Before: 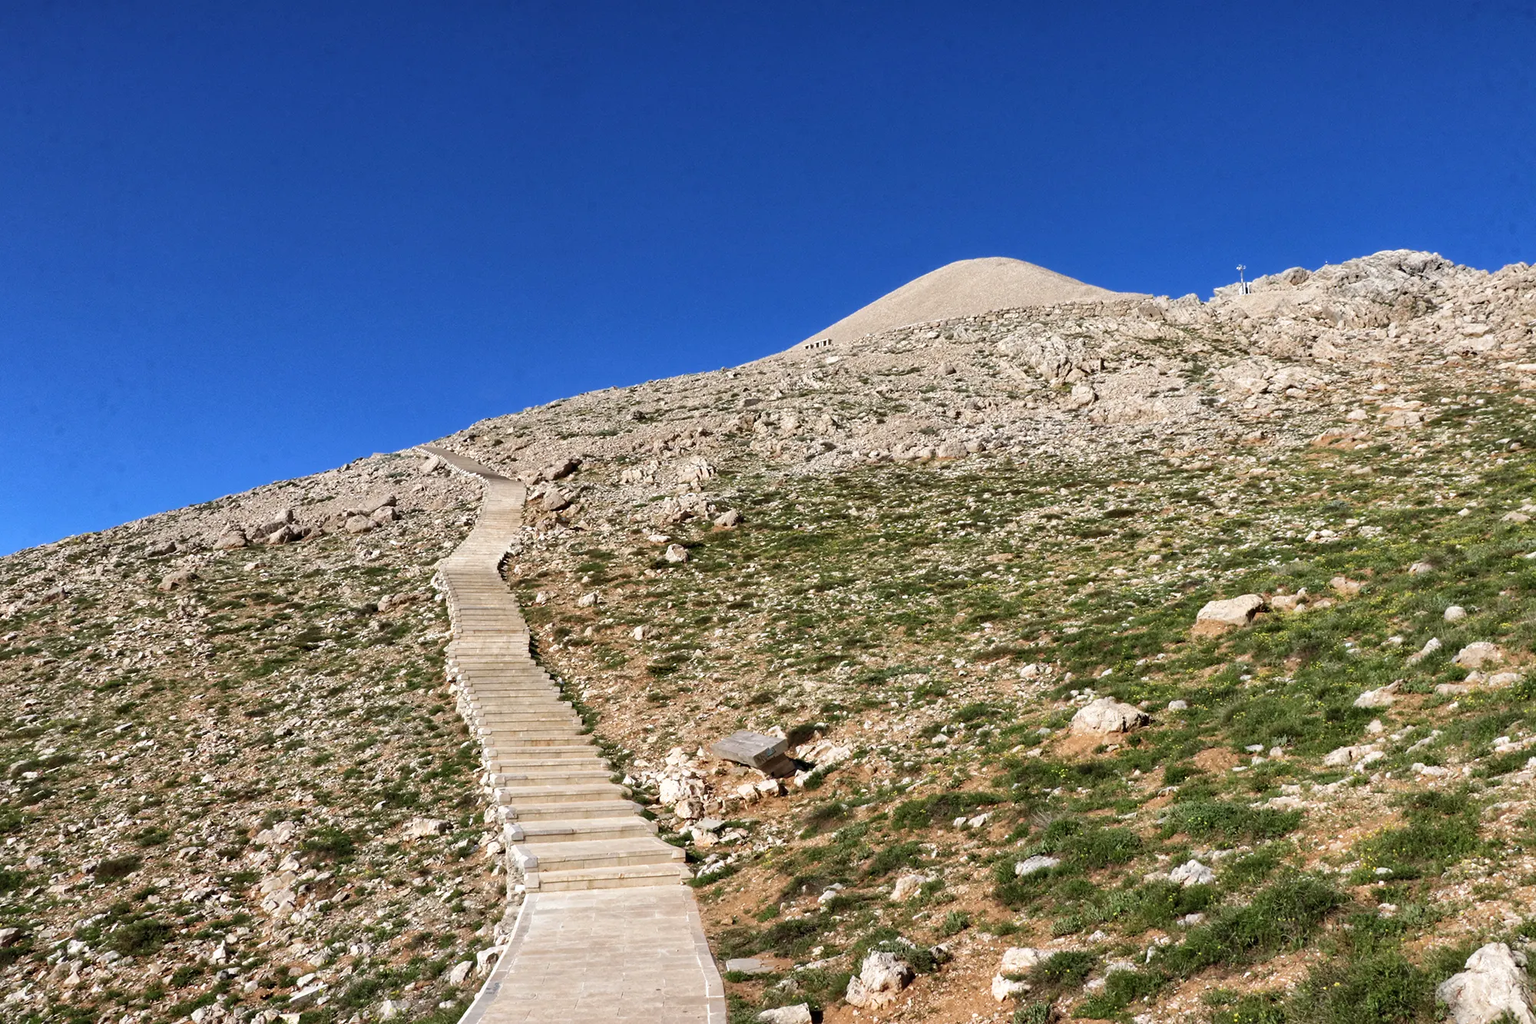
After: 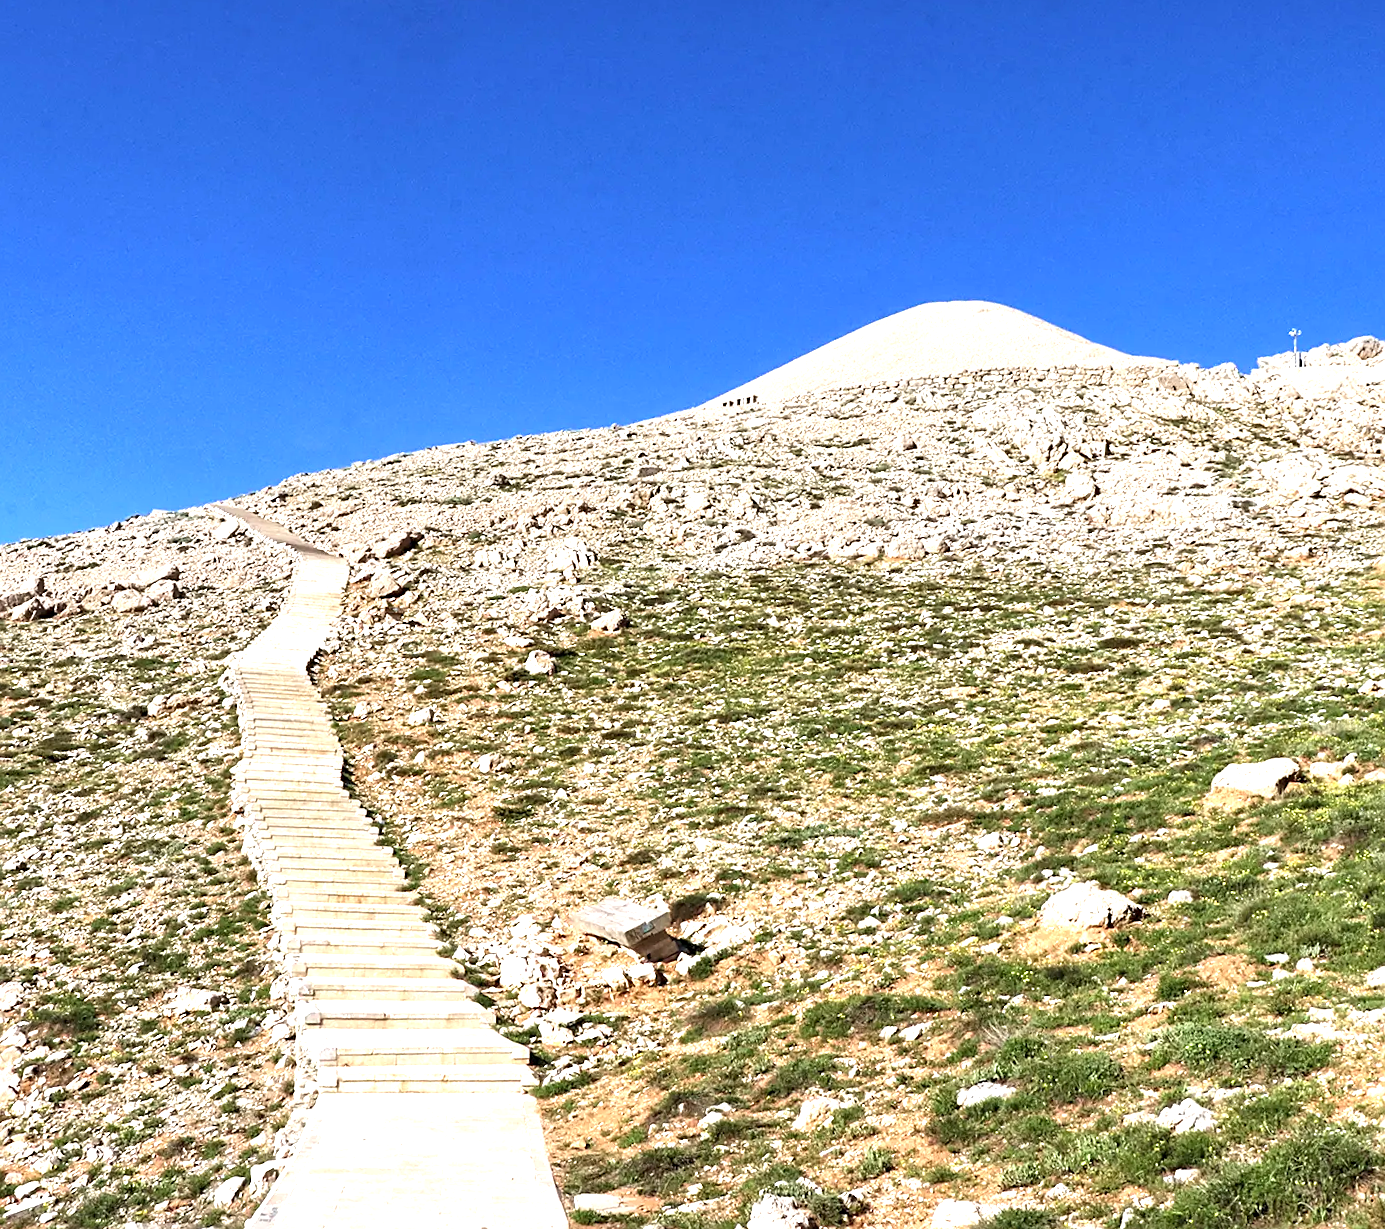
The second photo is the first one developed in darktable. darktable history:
tone equalizer: mask exposure compensation -0.492 EV
sharpen: on, module defaults
crop and rotate: angle -3.24°, left 14.195%, top 0.04%, right 10.745%, bottom 0.059%
exposure: black level correction 0, exposure 1.181 EV, compensate highlight preservation false
